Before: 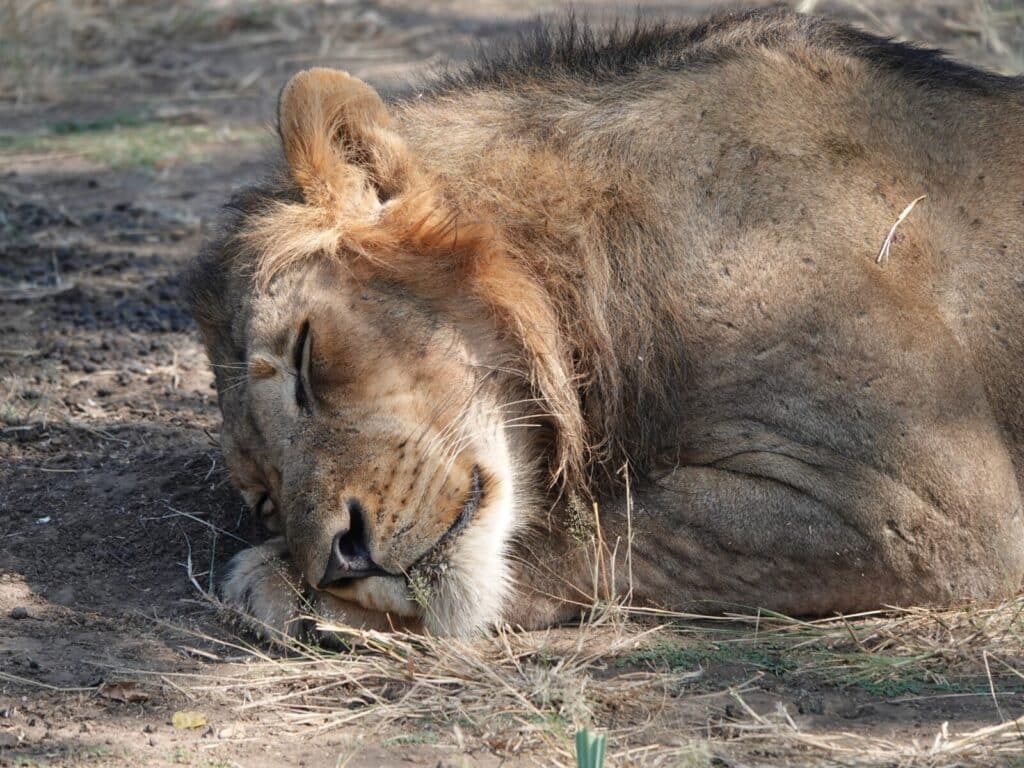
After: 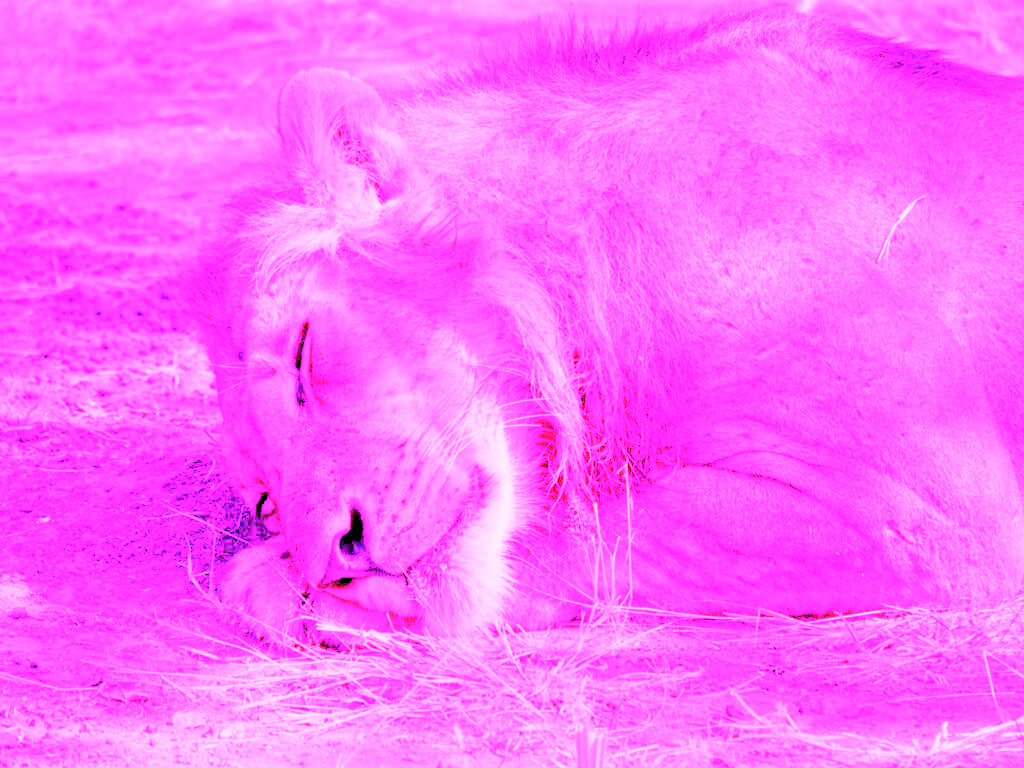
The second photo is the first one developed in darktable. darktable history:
white balance: red 8, blue 8
rgb levels: levels [[0.029, 0.461, 0.922], [0, 0.5, 1], [0, 0.5, 1]]
